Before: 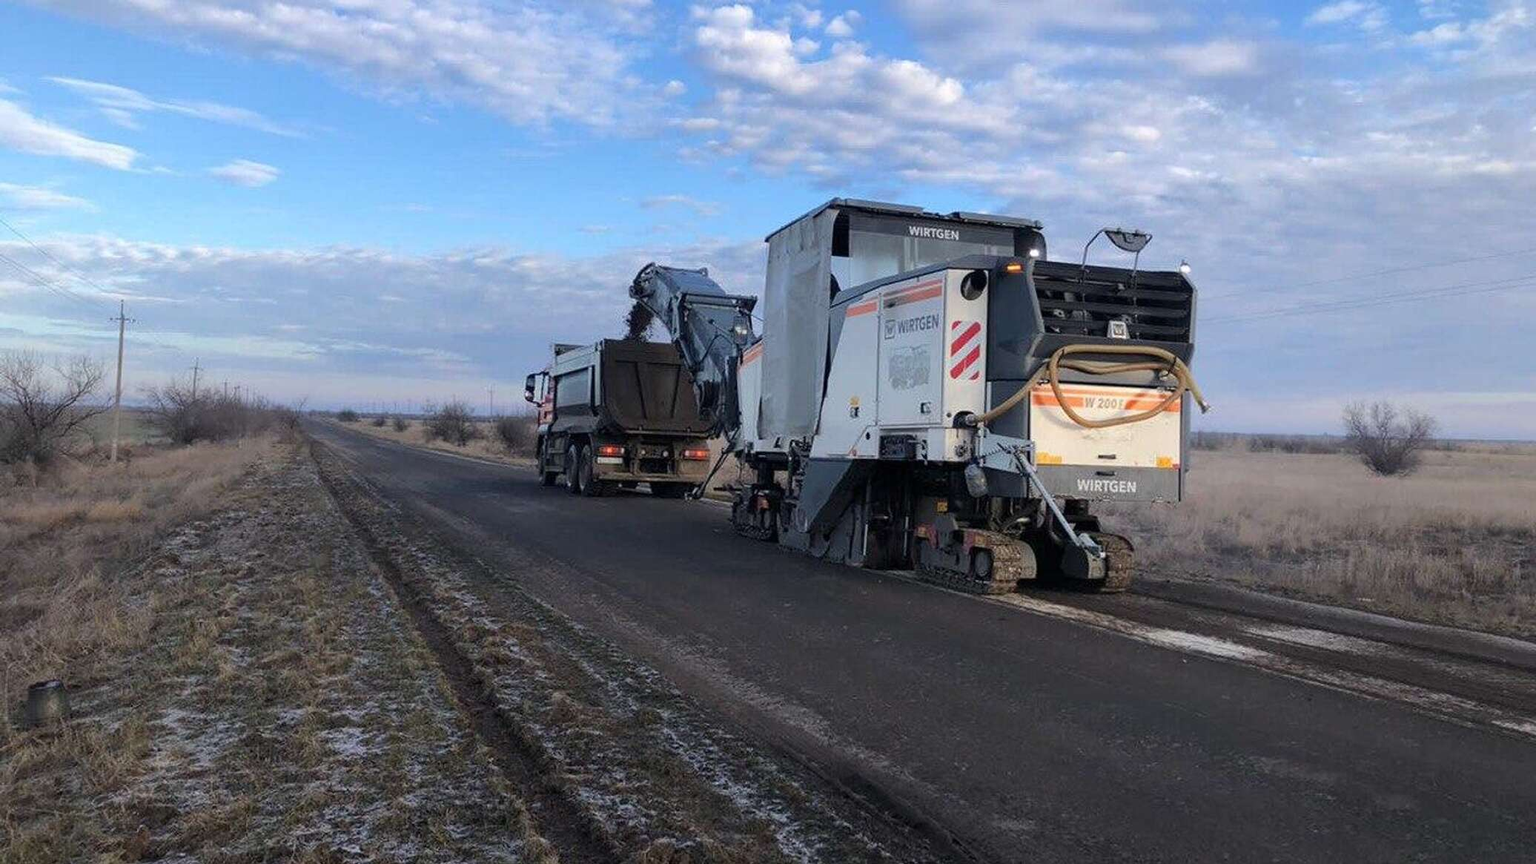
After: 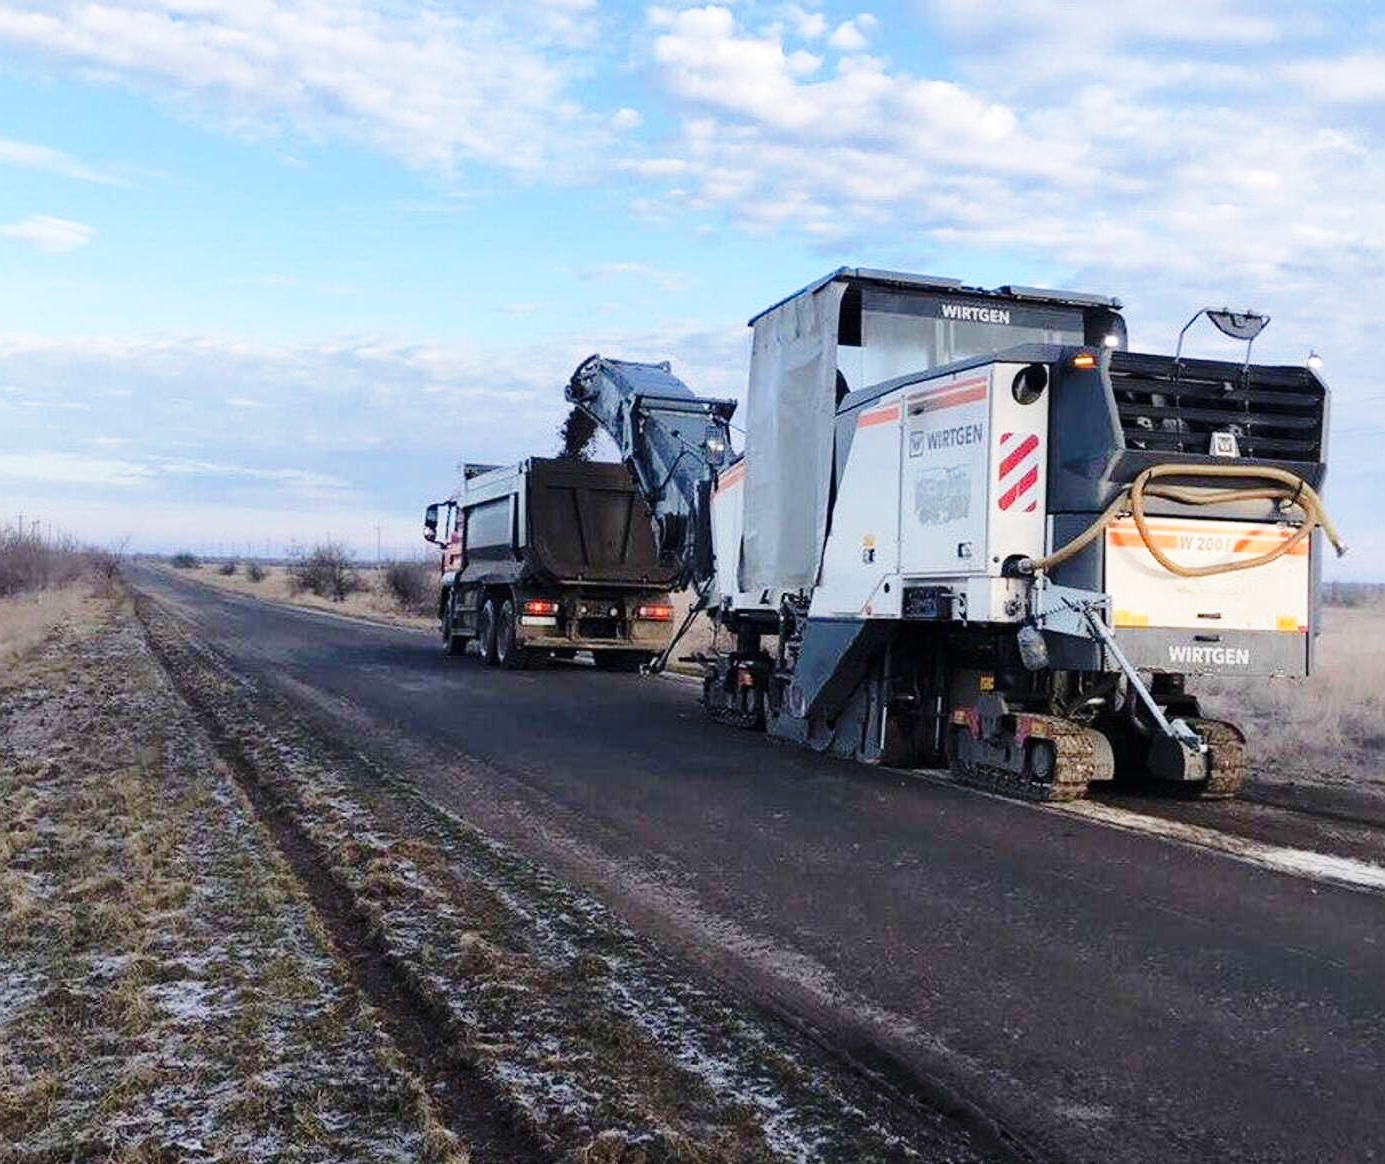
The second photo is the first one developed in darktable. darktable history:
base curve: curves: ch0 [(0, 0) (0.028, 0.03) (0.121, 0.232) (0.46, 0.748) (0.859, 0.968) (1, 1)], preserve colors none
crop and rotate: left 13.707%, right 19.429%
